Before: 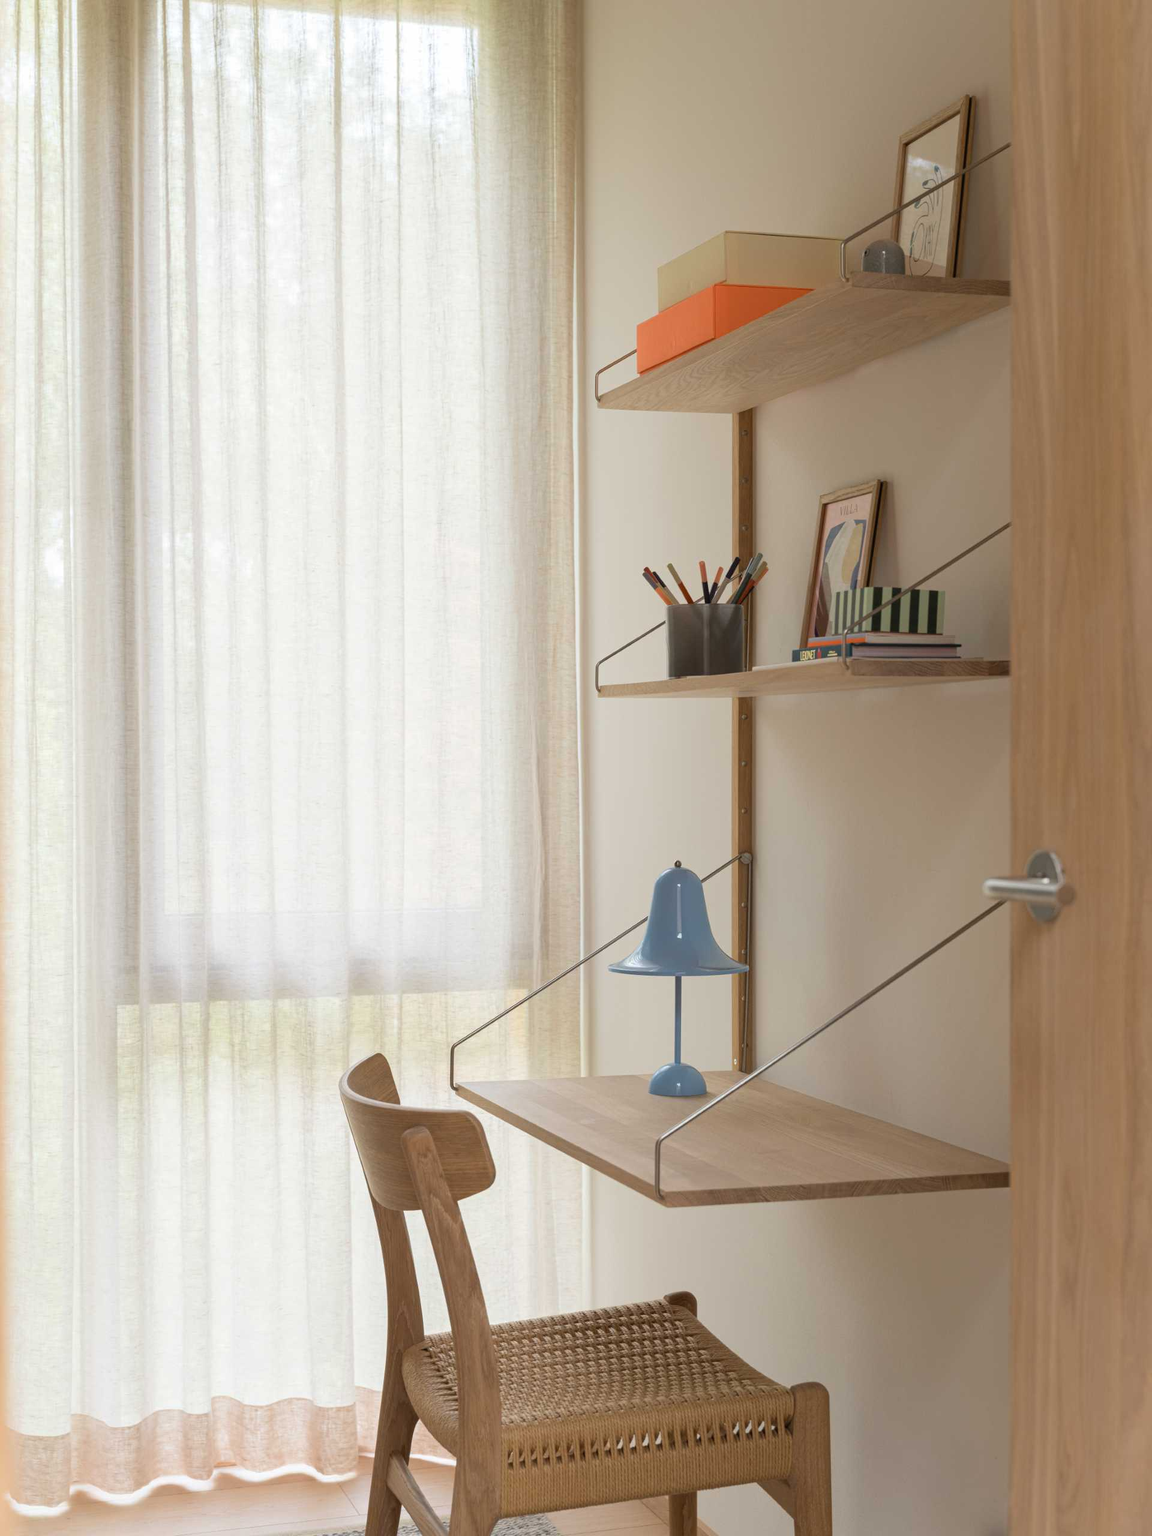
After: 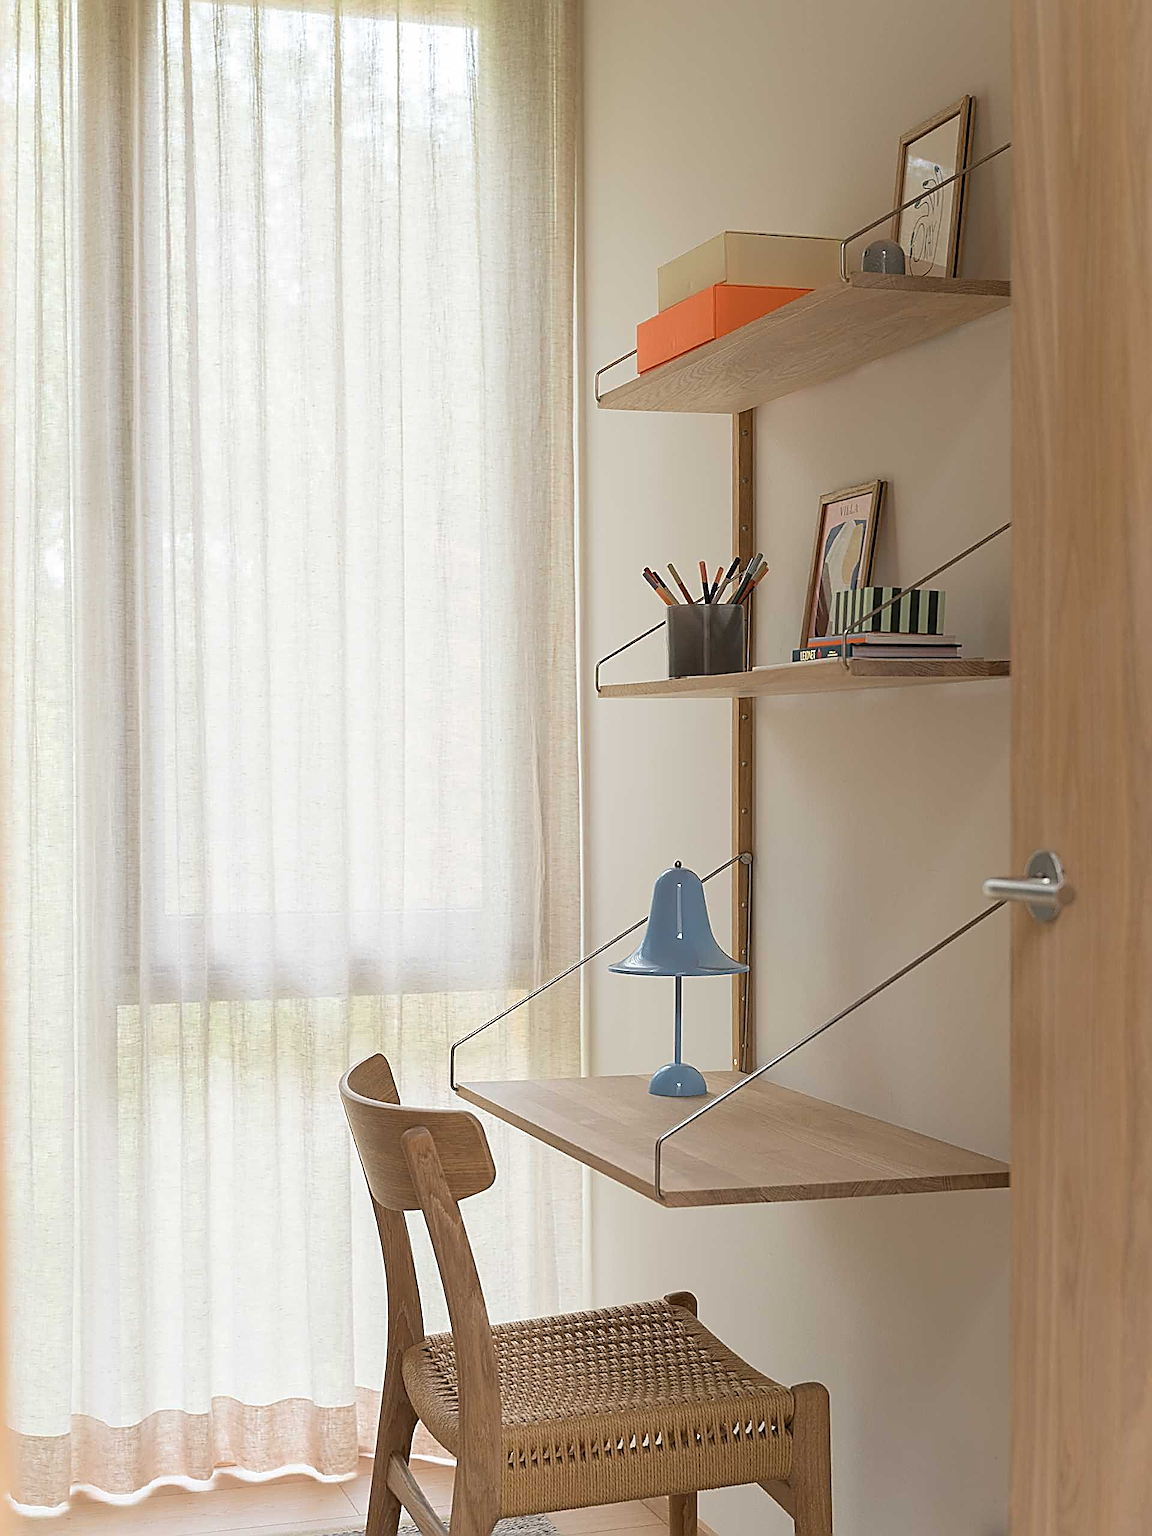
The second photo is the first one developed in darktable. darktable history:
sharpen: amount 2
exposure: compensate highlight preservation false
